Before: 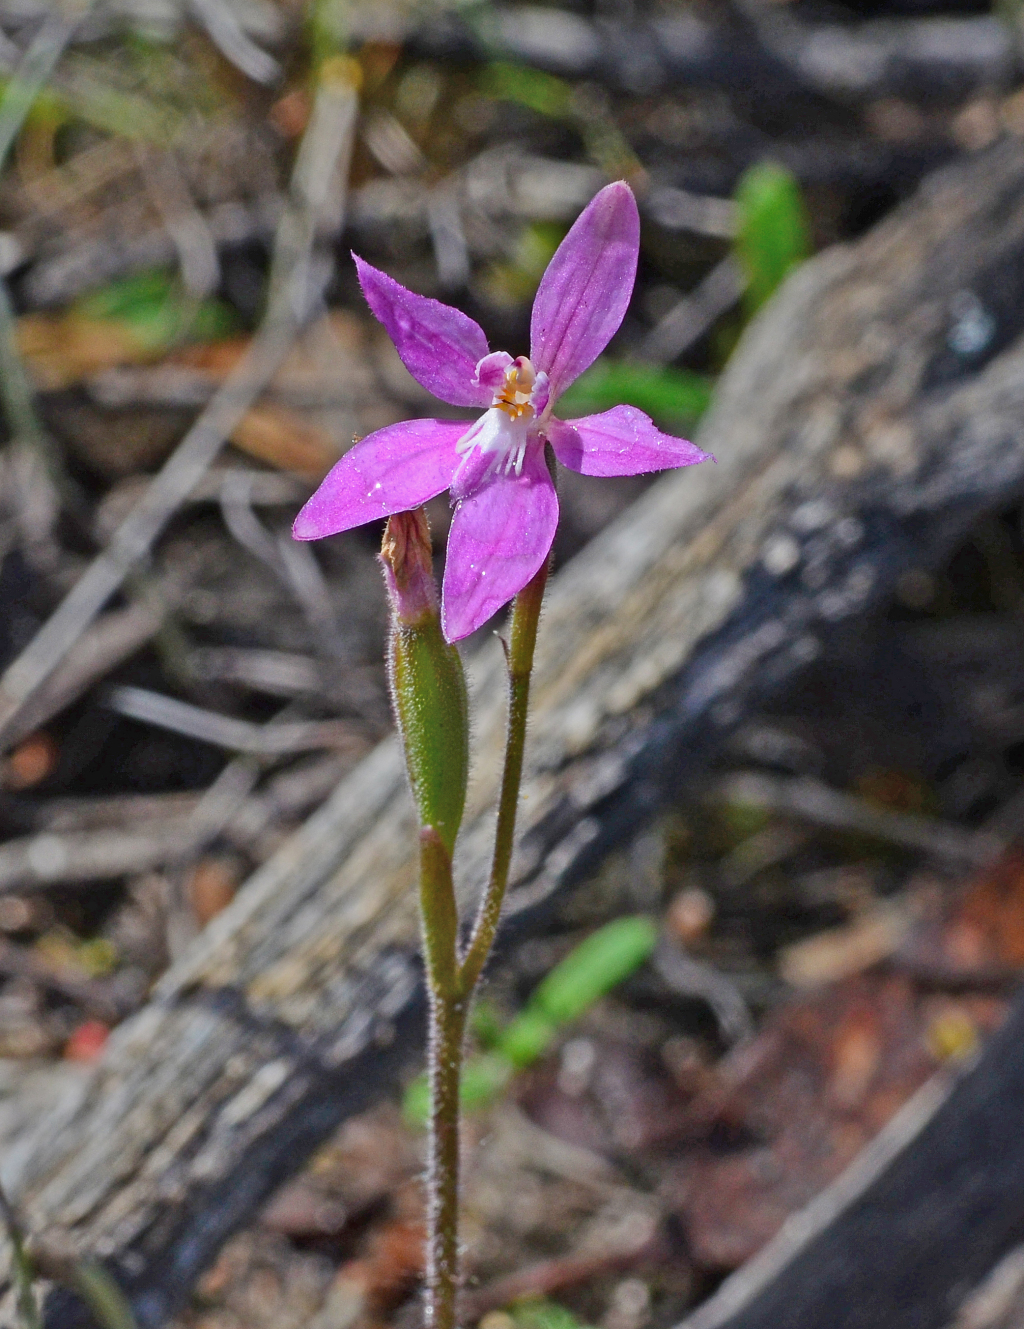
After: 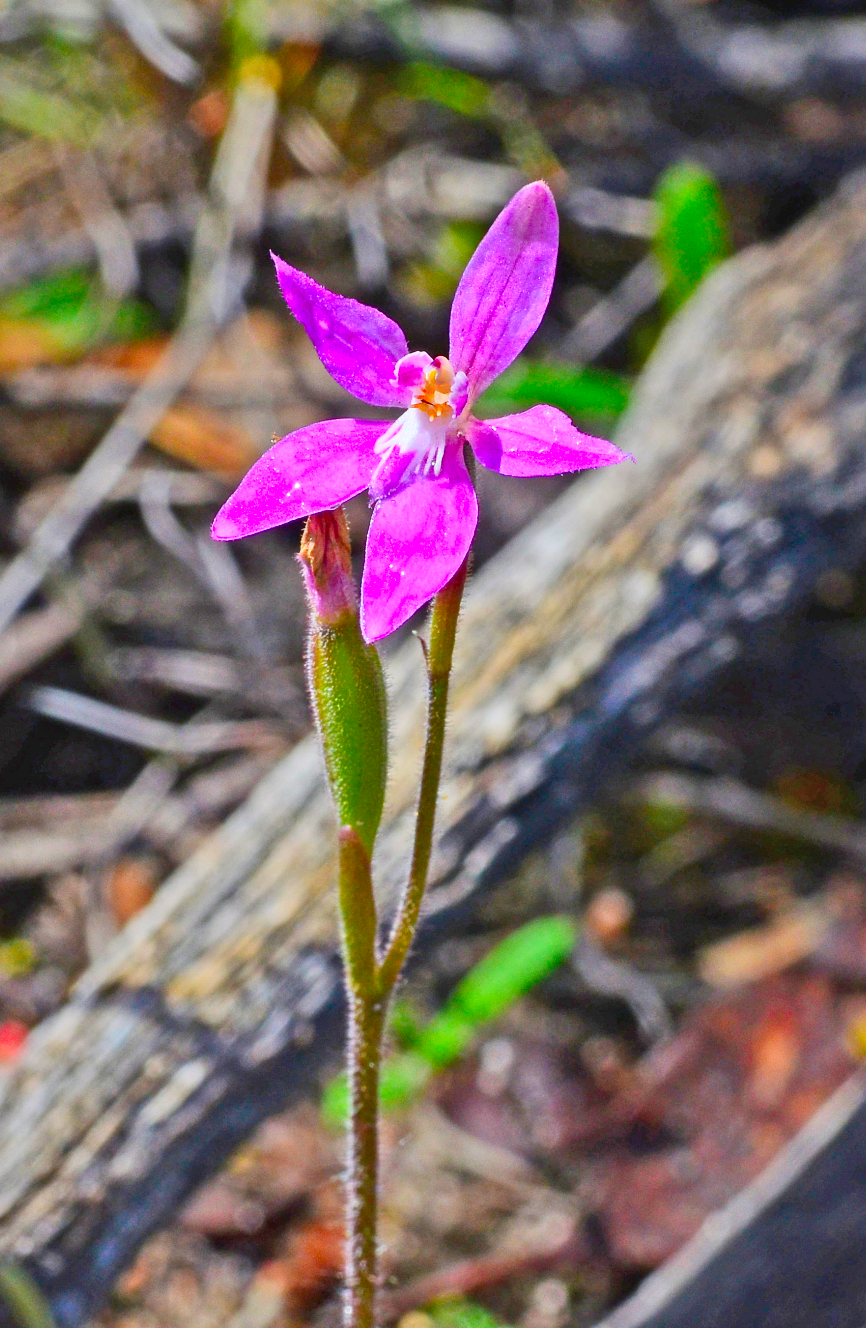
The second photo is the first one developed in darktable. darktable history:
contrast brightness saturation: contrast 0.2, brightness 0.192, saturation 0.819
crop: left 7.966%, right 7.374%
